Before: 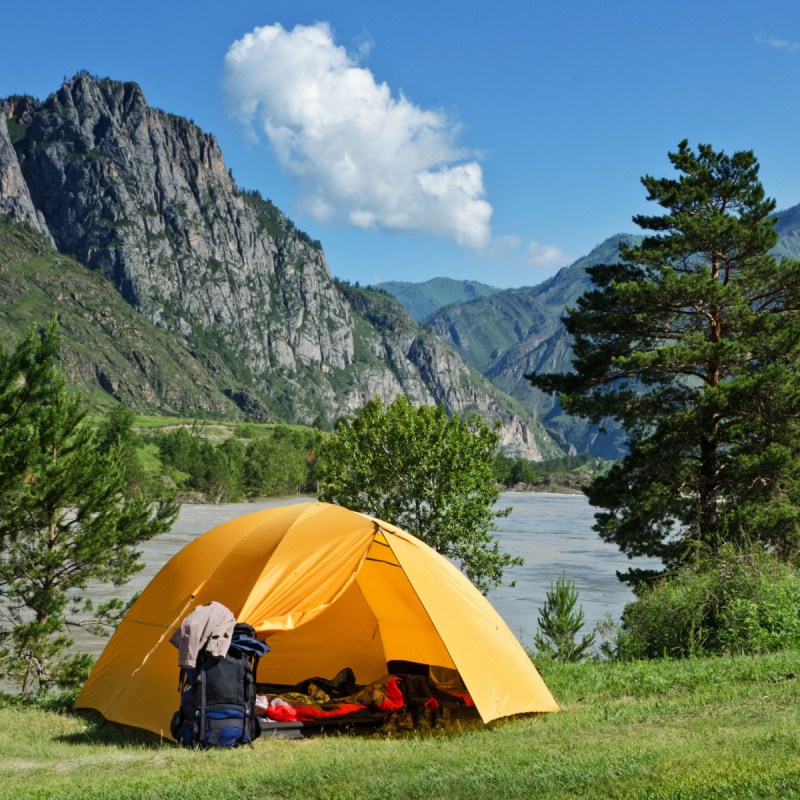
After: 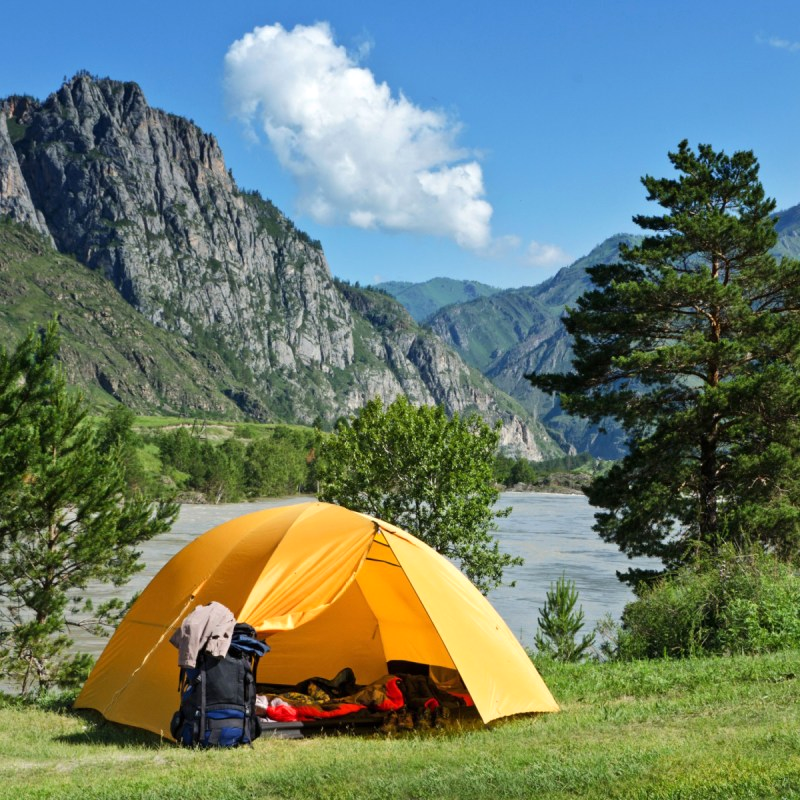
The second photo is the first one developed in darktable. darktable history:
exposure: exposure 0.177 EV, compensate exposure bias true, compensate highlight preservation false
